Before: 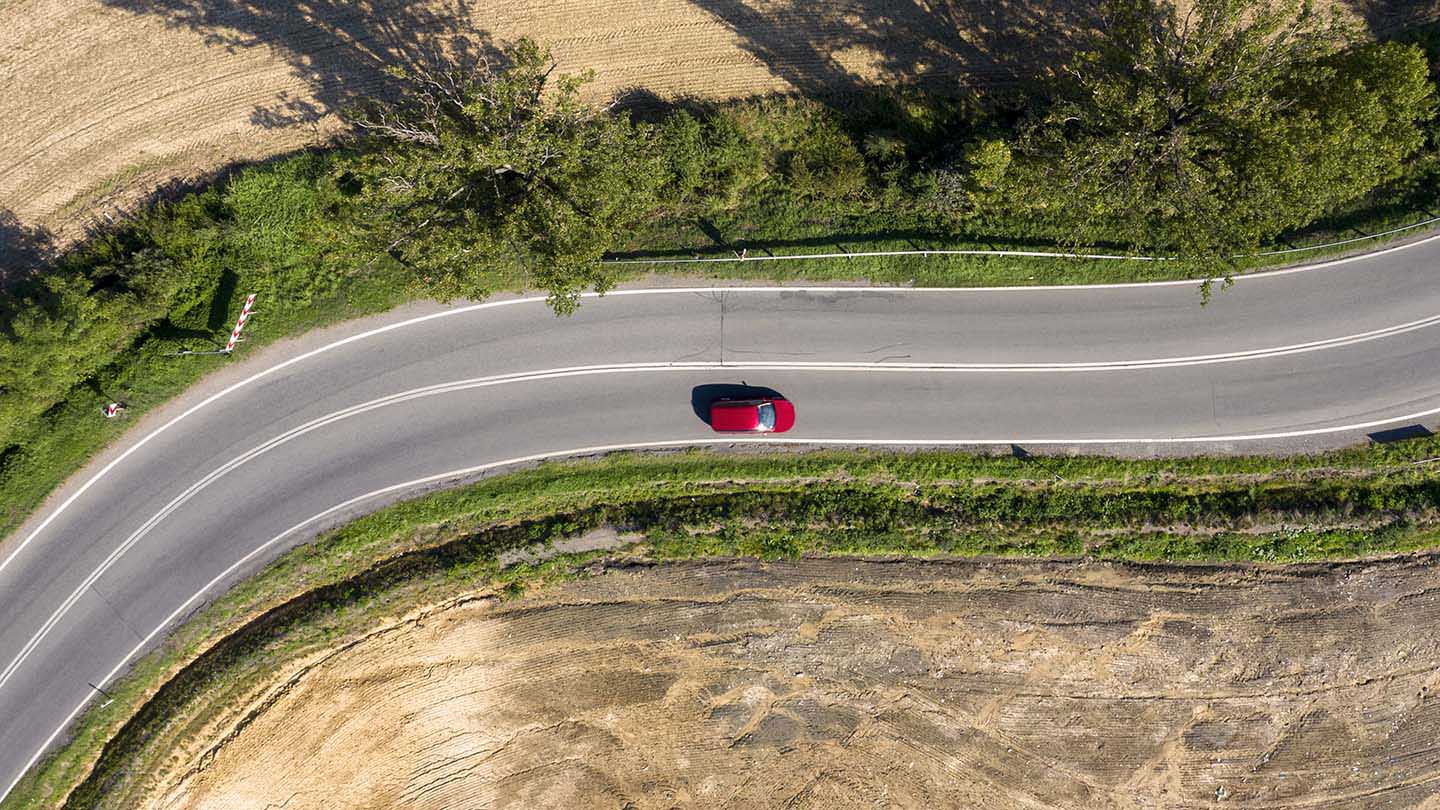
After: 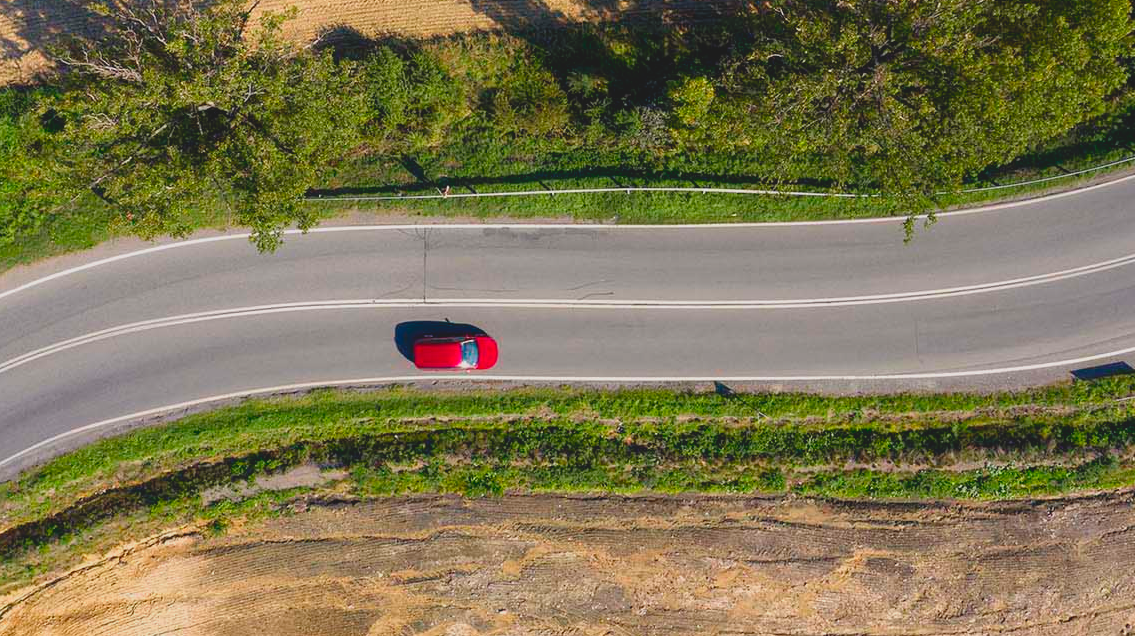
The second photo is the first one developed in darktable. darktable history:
contrast brightness saturation: contrast -0.206, saturation 0.185
crop and rotate: left 20.678%, top 7.795%, right 0.481%, bottom 13.634%
